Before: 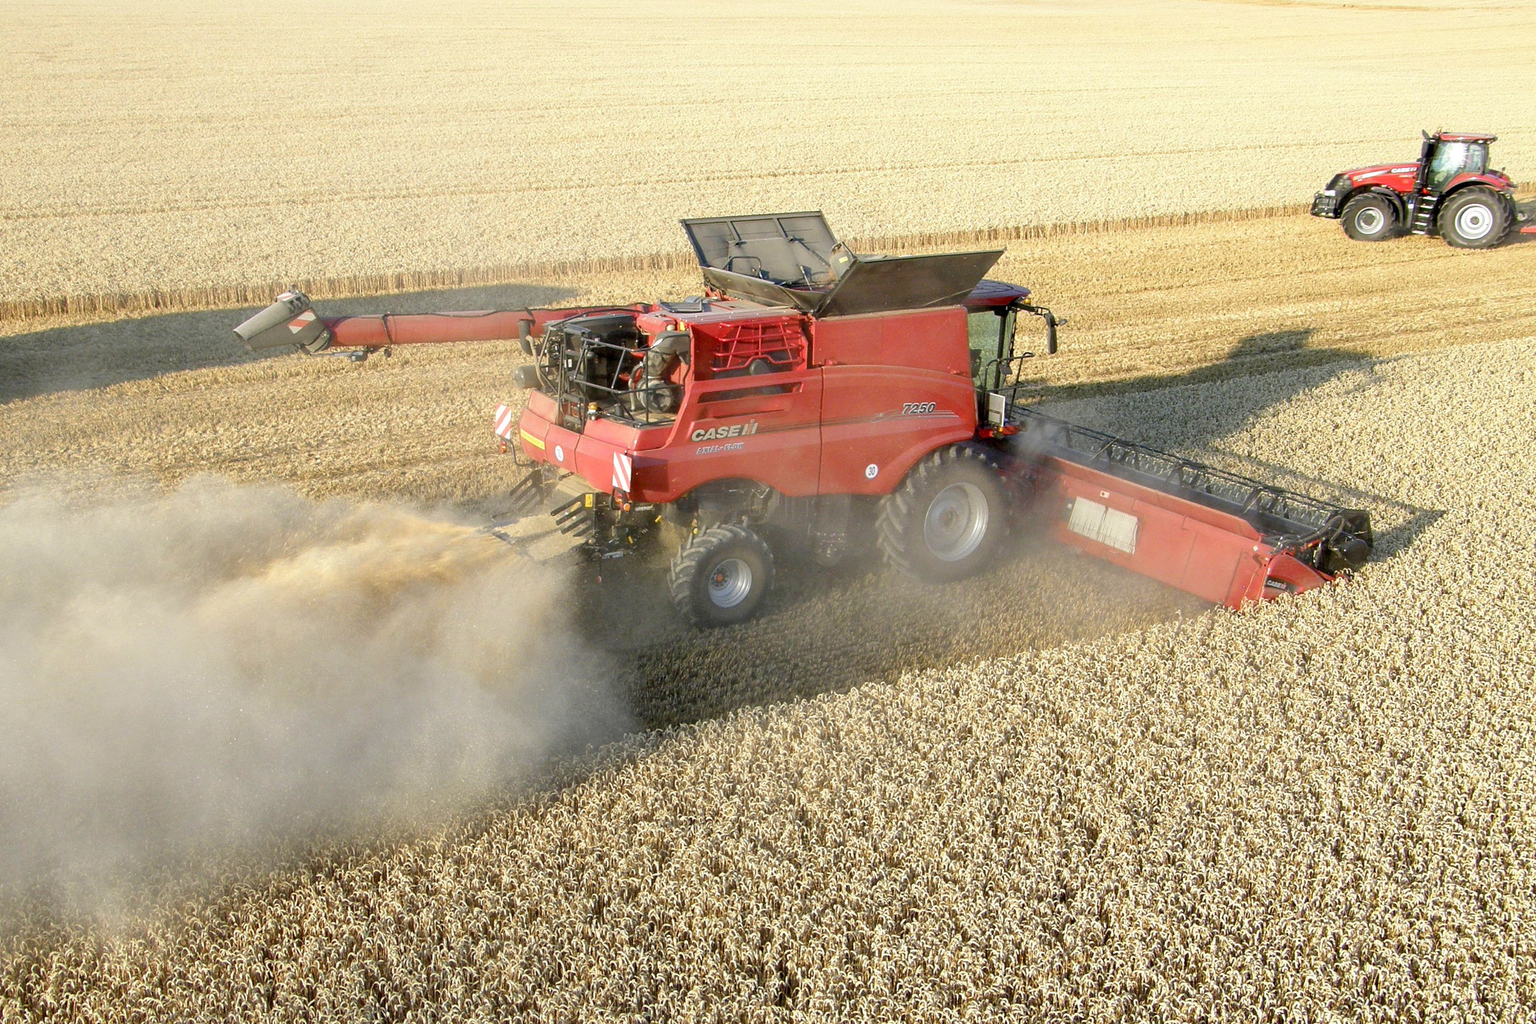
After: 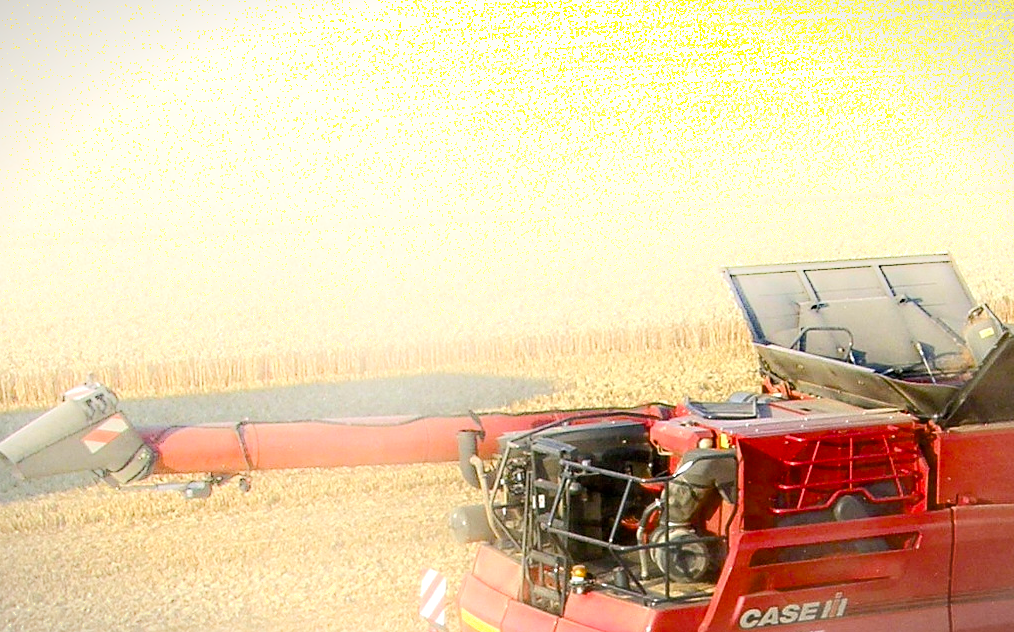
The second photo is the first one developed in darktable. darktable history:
crop: left 15.452%, top 5.459%, right 43.956%, bottom 56.62%
sharpen: amount 0.2
color balance rgb: linear chroma grading › shadows 16%, perceptual saturation grading › global saturation 8%, perceptual saturation grading › shadows 4%, perceptual brilliance grading › global brilliance 2%, perceptual brilliance grading › highlights 8%, perceptual brilliance grading › shadows -4%, global vibrance 16%, saturation formula JzAzBz (2021)
shadows and highlights: shadows -21.3, highlights 100, soften with gaussian
vignetting: fall-off start 100%, fall-off radius 64.94%, automatic ratio true, unbound false
